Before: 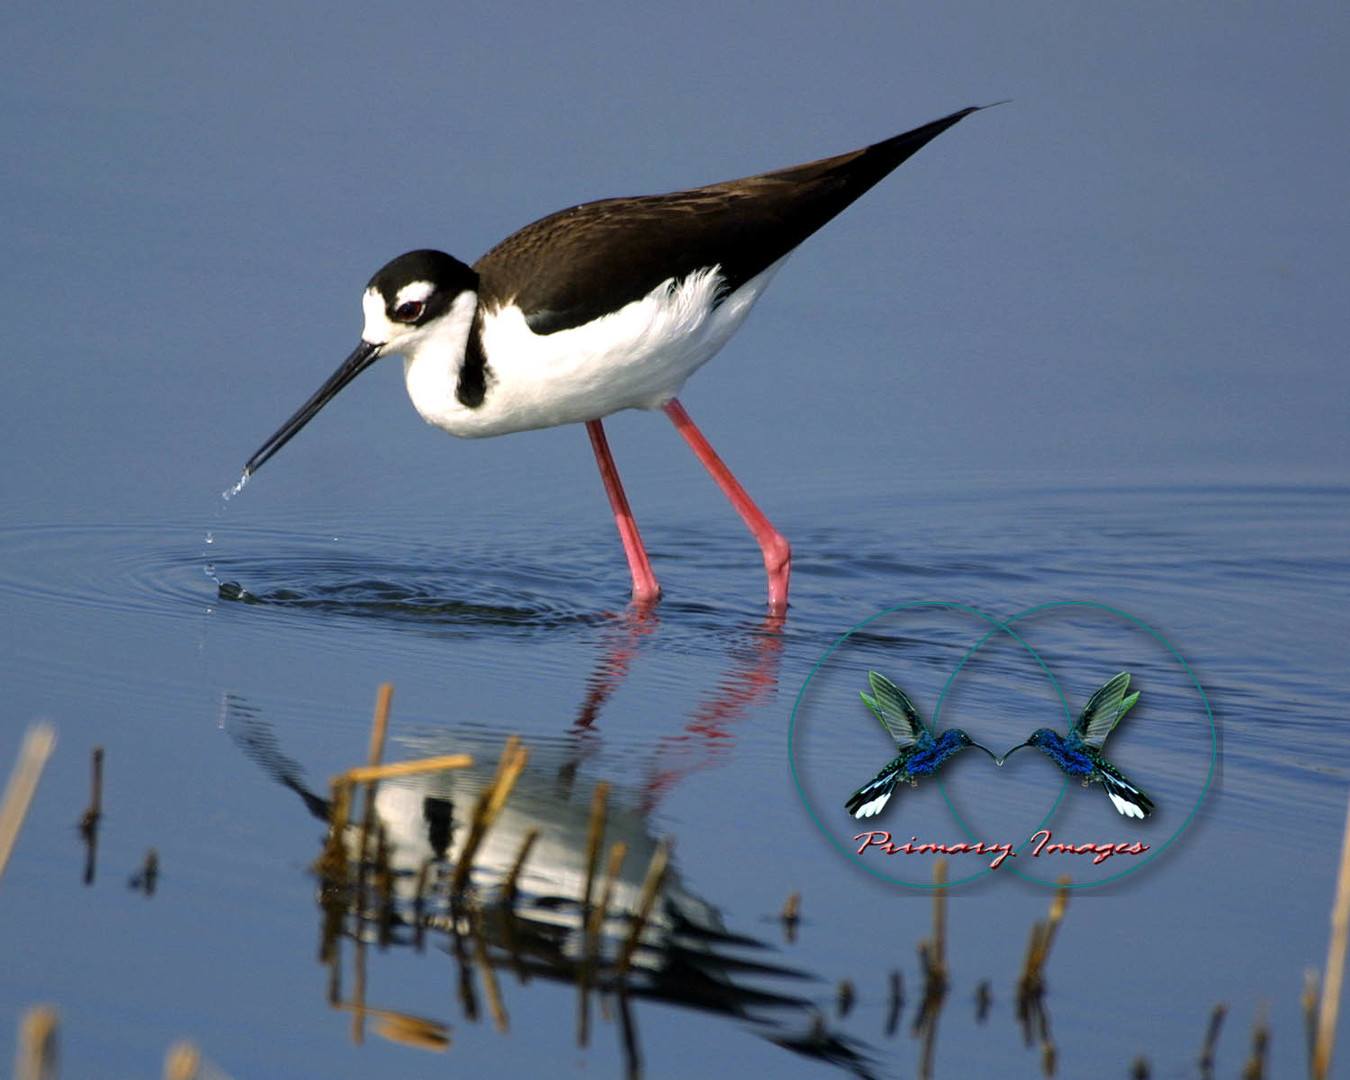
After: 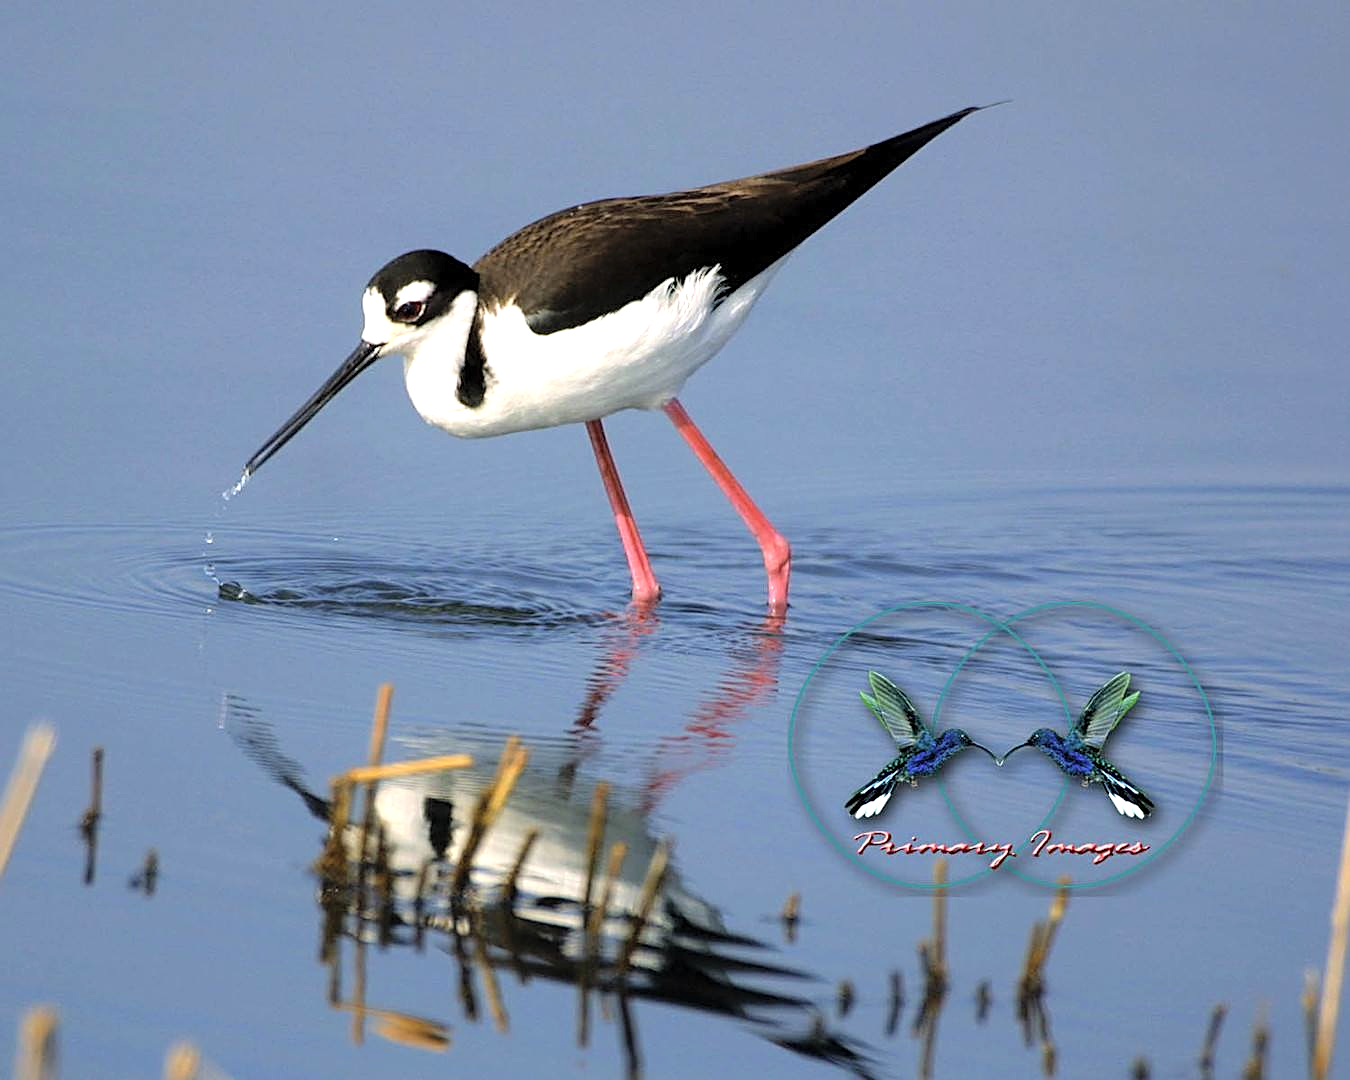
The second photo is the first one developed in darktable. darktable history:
tone equalizer: -8 EV -0.417 EV, -7 EV -0.377 EV, -6 EV -0.31 EV, -5 EV -0.198 EV, -3 EV 0.228 EV, -2 EV 0.316 EV, -1 EV 0.391 EV, +0 EV 0.389 EV
sharpen: on, module defaults
exposure: compensate highlight preservation false
contrast brightness saturation: brightness 0.143
